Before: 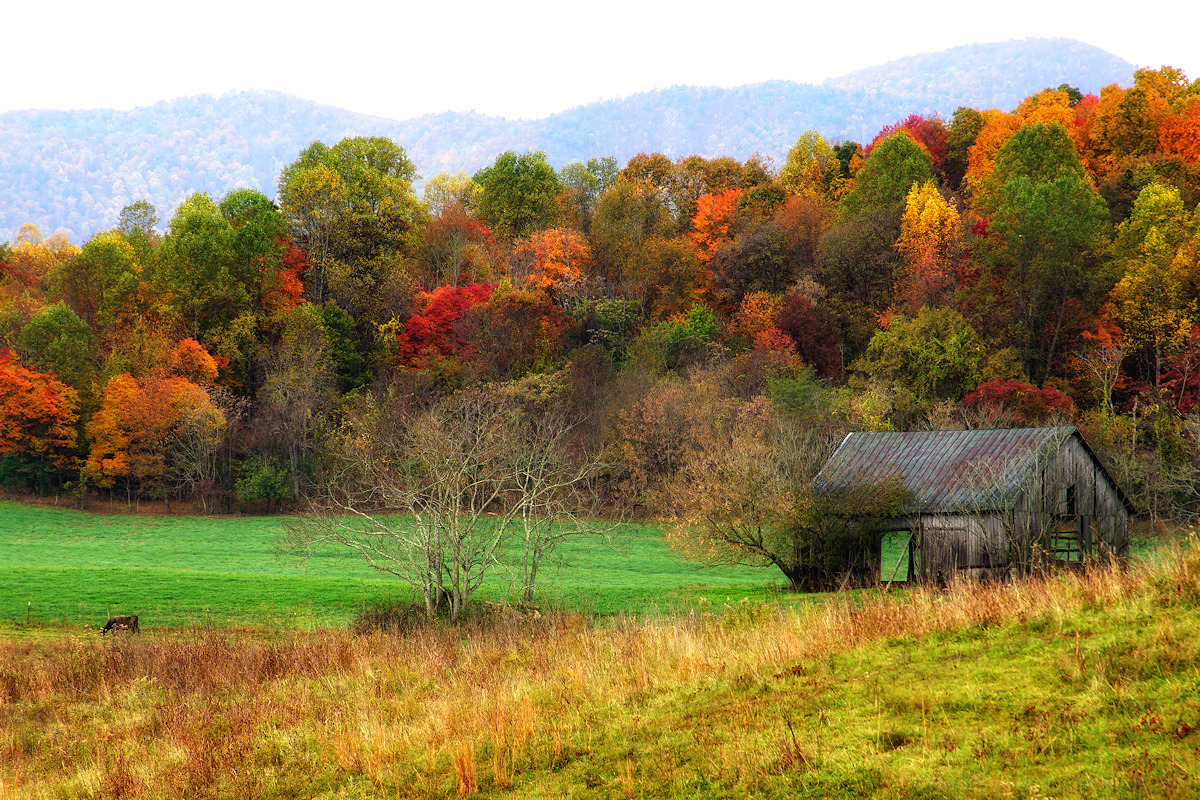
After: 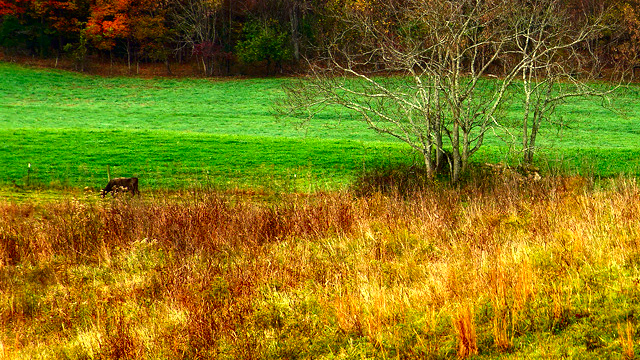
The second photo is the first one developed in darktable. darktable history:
crop and rotate: top 54.778%, right 46.61%, bottom 0.159%
exposure: black level correction 0, exposure 0.5 EV, compensate highlight preservation false
contrast brightness saturation: contrast 0.1, brightness -0.26, saturation 0.14
